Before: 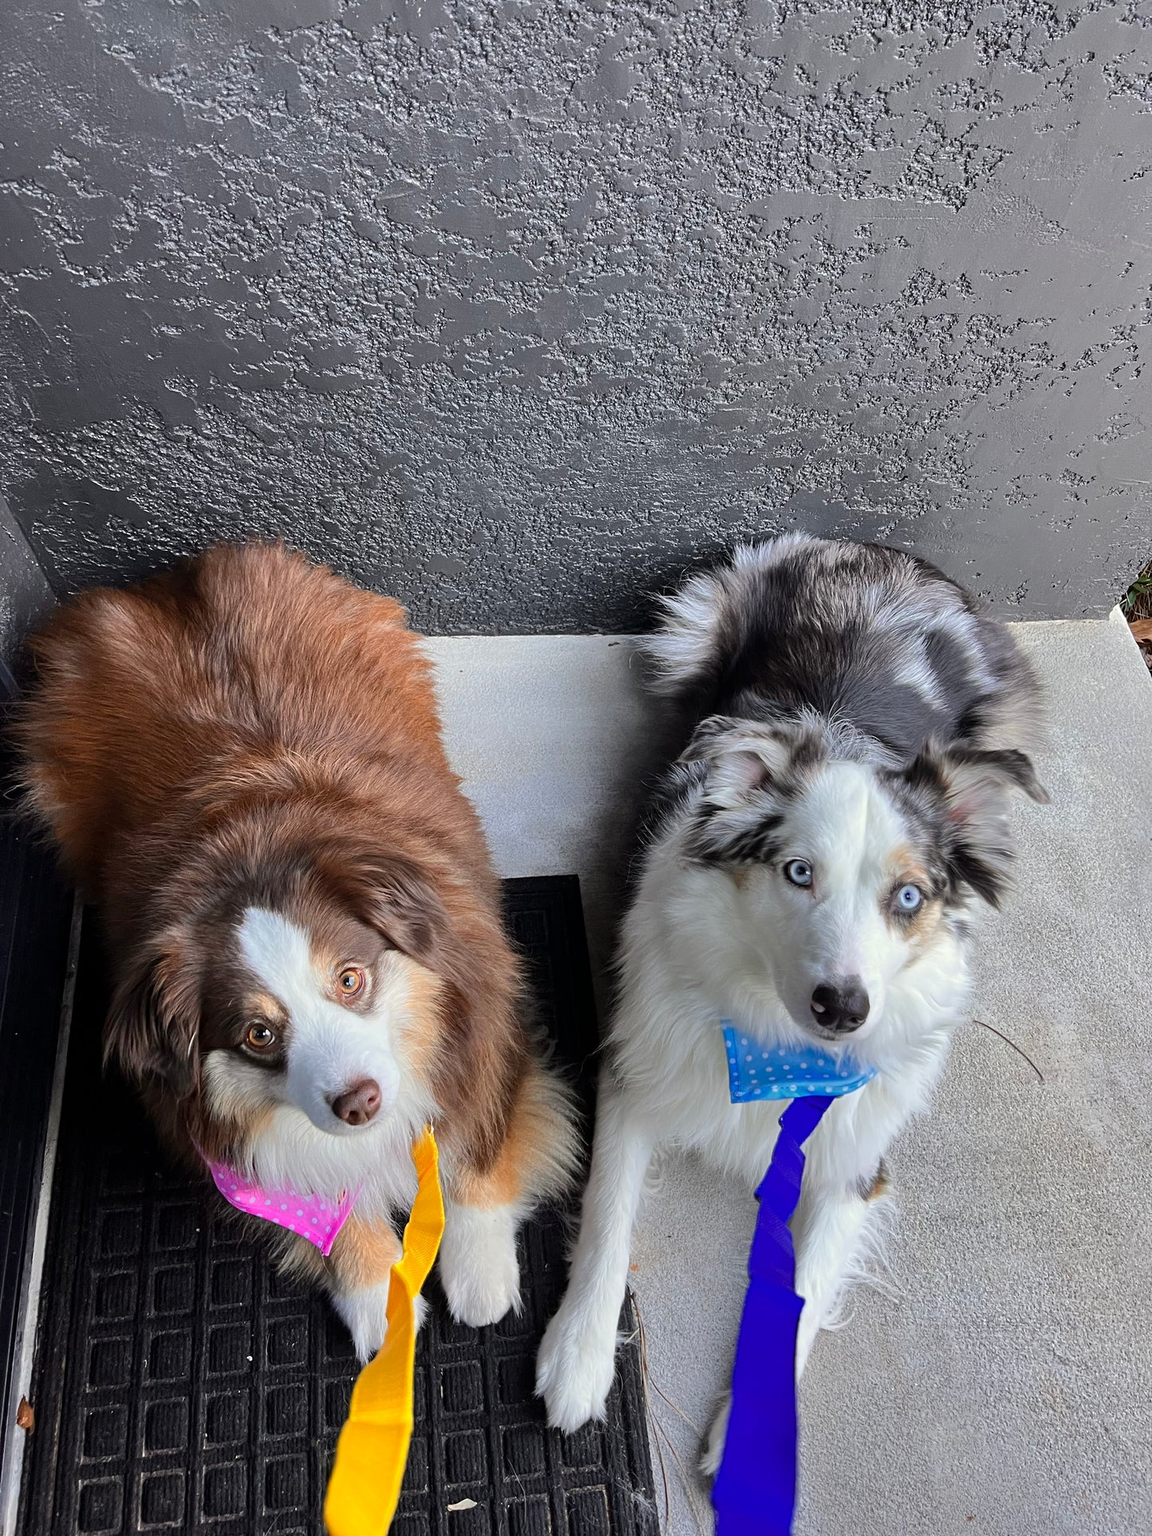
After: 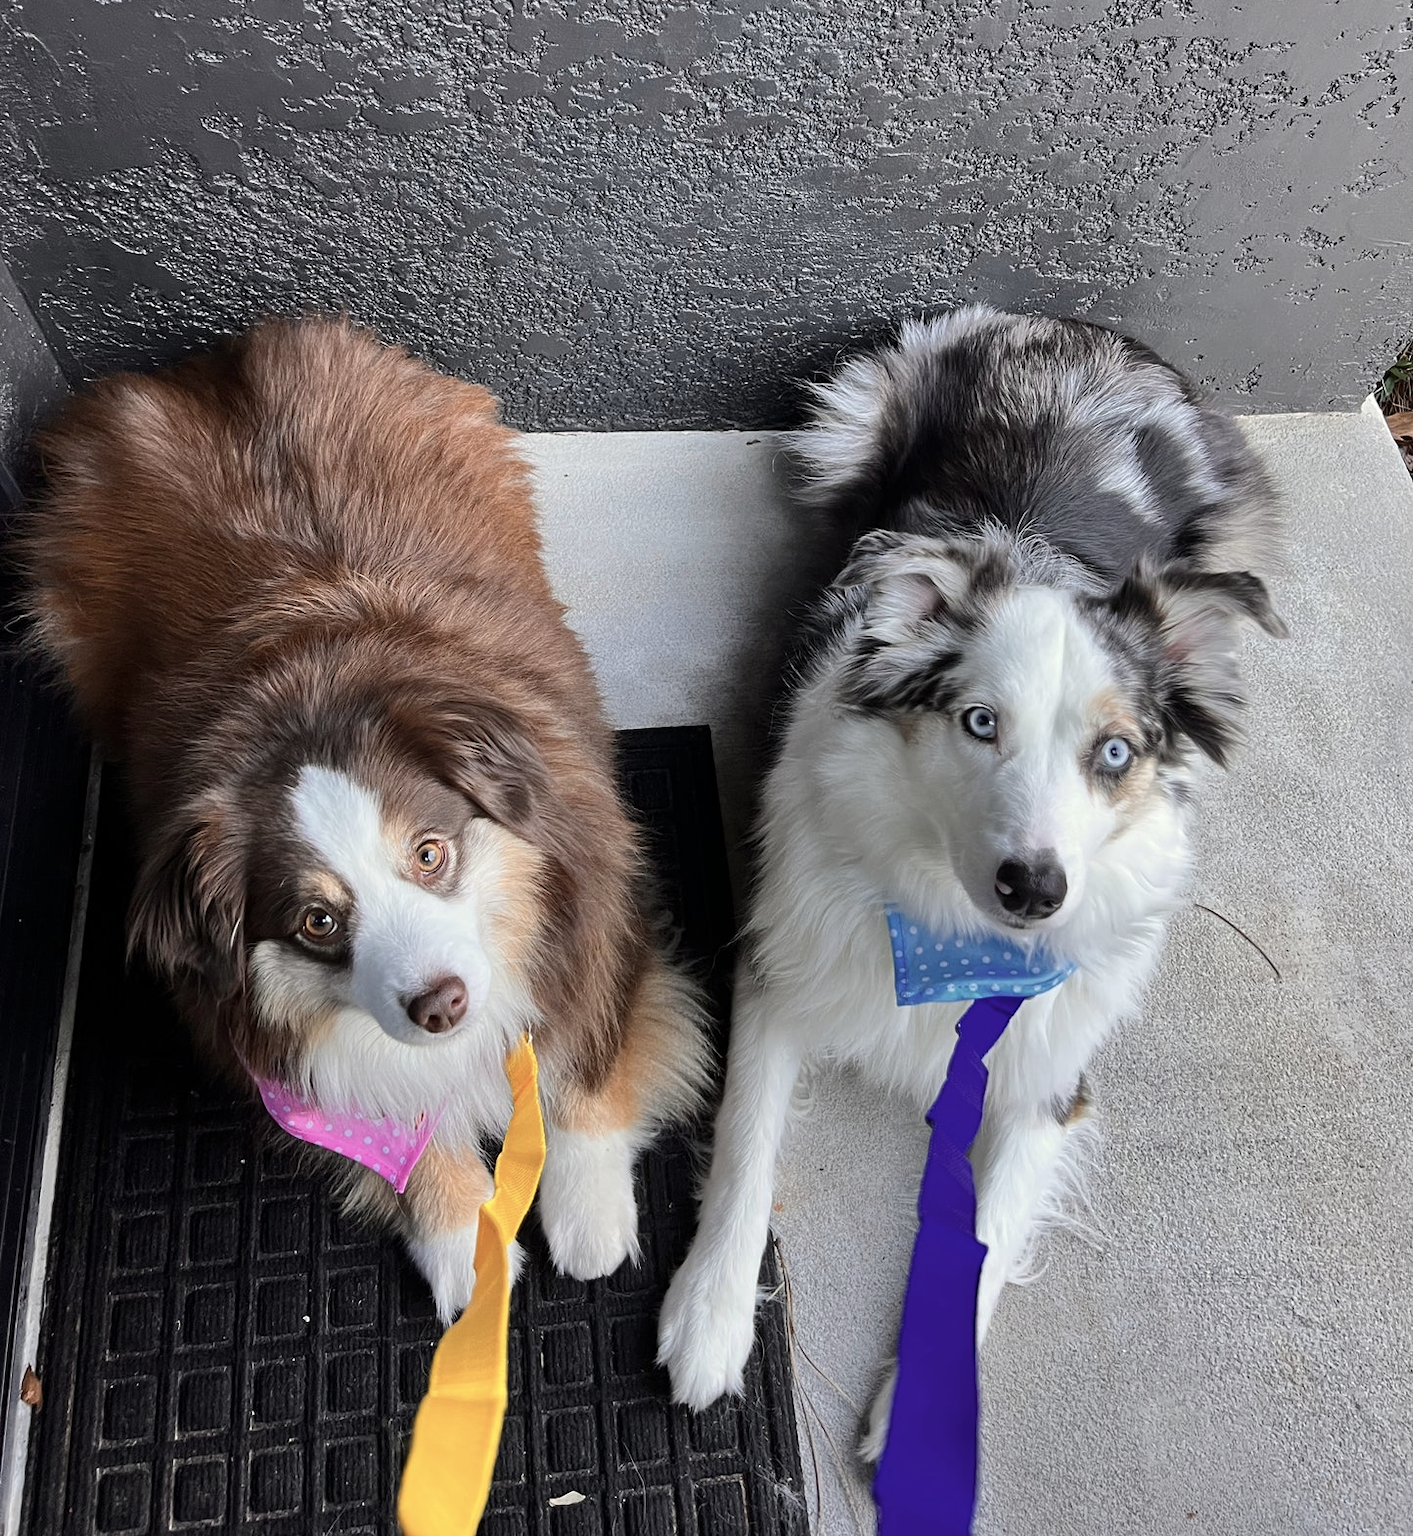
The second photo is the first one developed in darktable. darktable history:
crop and rotate: top 18.507%
contrast brightness saturation: contrast 0.1, saturation -0.3
